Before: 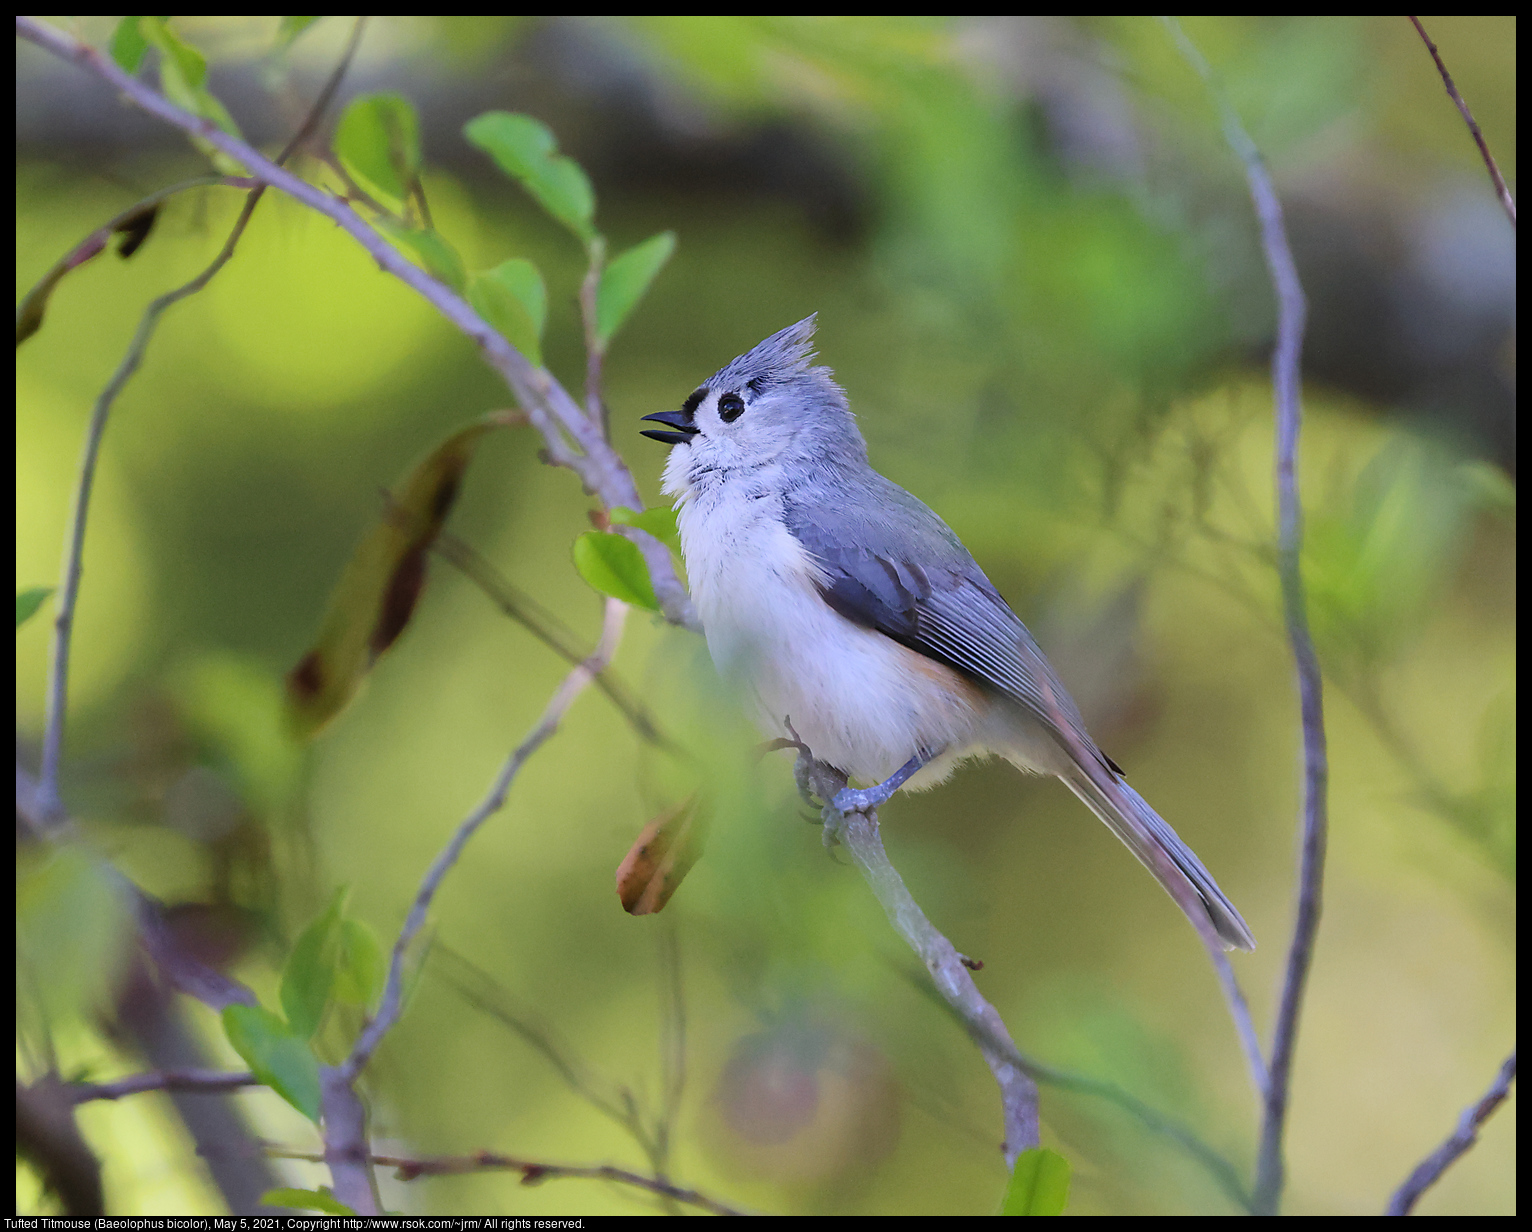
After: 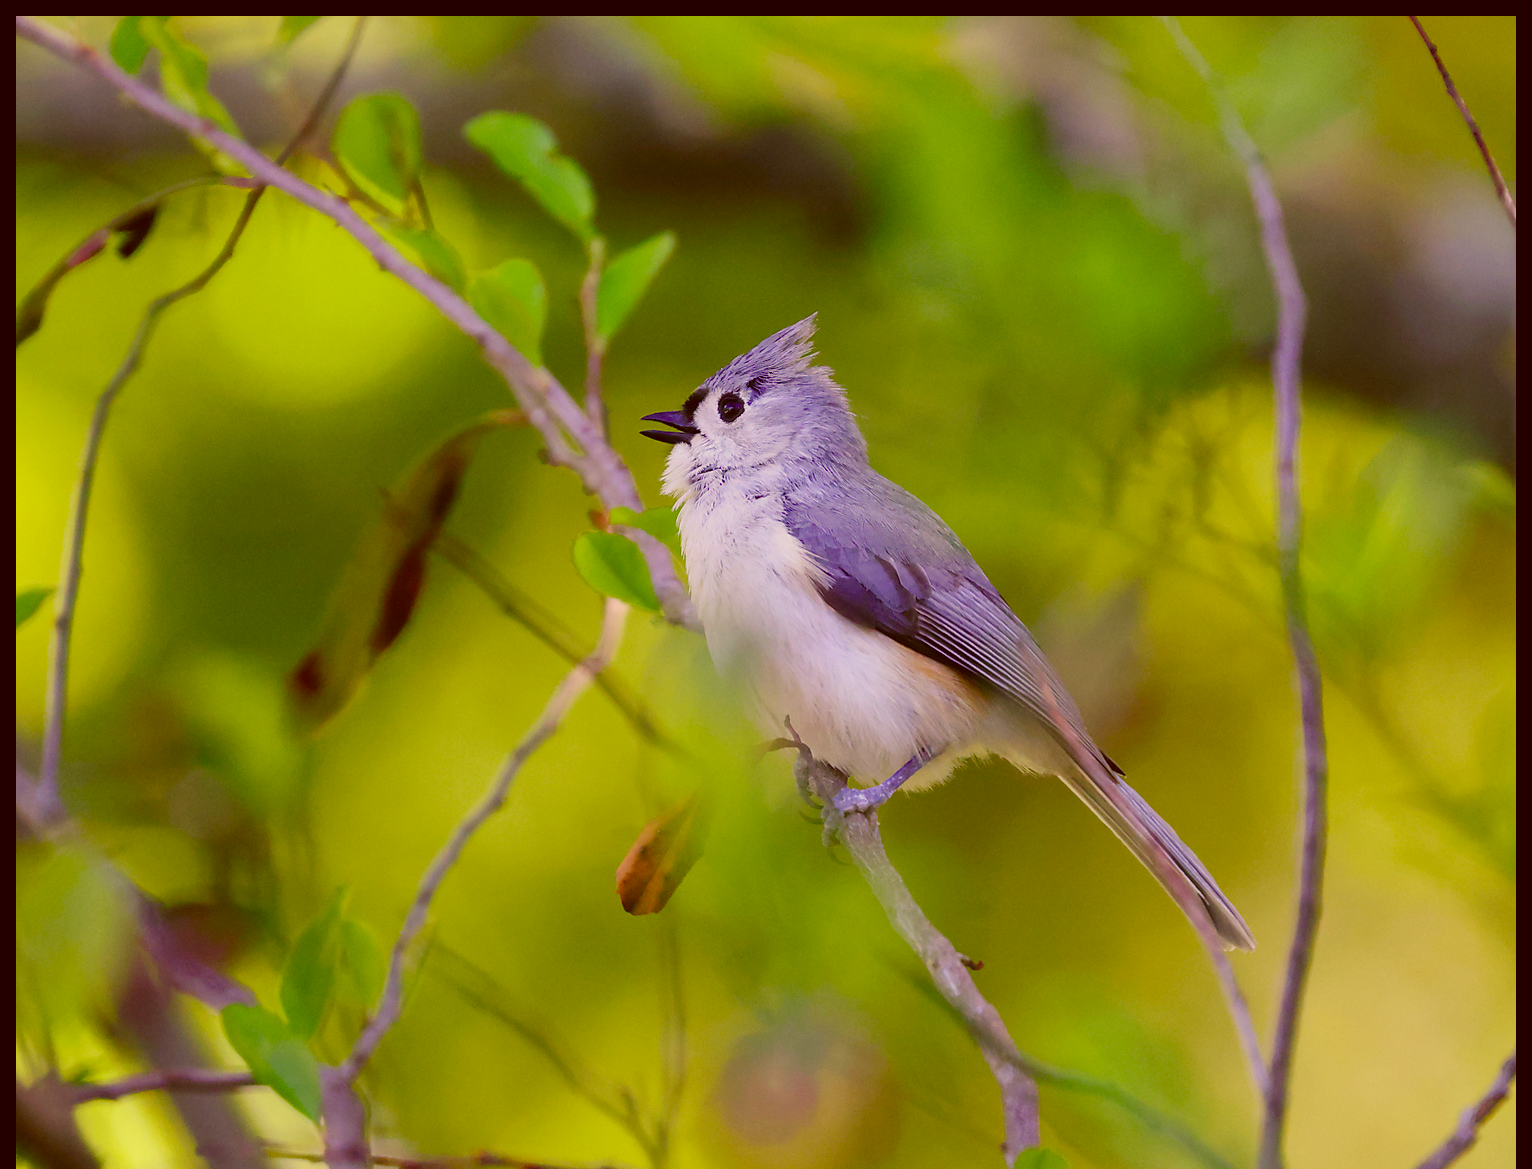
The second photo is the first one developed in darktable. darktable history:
color balance rgb: shadows lift › chroma 5.704%, shadows lift › hue 237.3°, perceptual saturation grading › global saturation 20%, perceptual saturation grading › highlights -25.184%, perceptual saturation grading › shadows 50.292%, global vibrance 20%
crop and rotate: top 0.005%, bottom 5.054%
color correction: highlights a* 1.09, highlights b* 24.37, shadows a* 15.36, shadows b* 24.92
